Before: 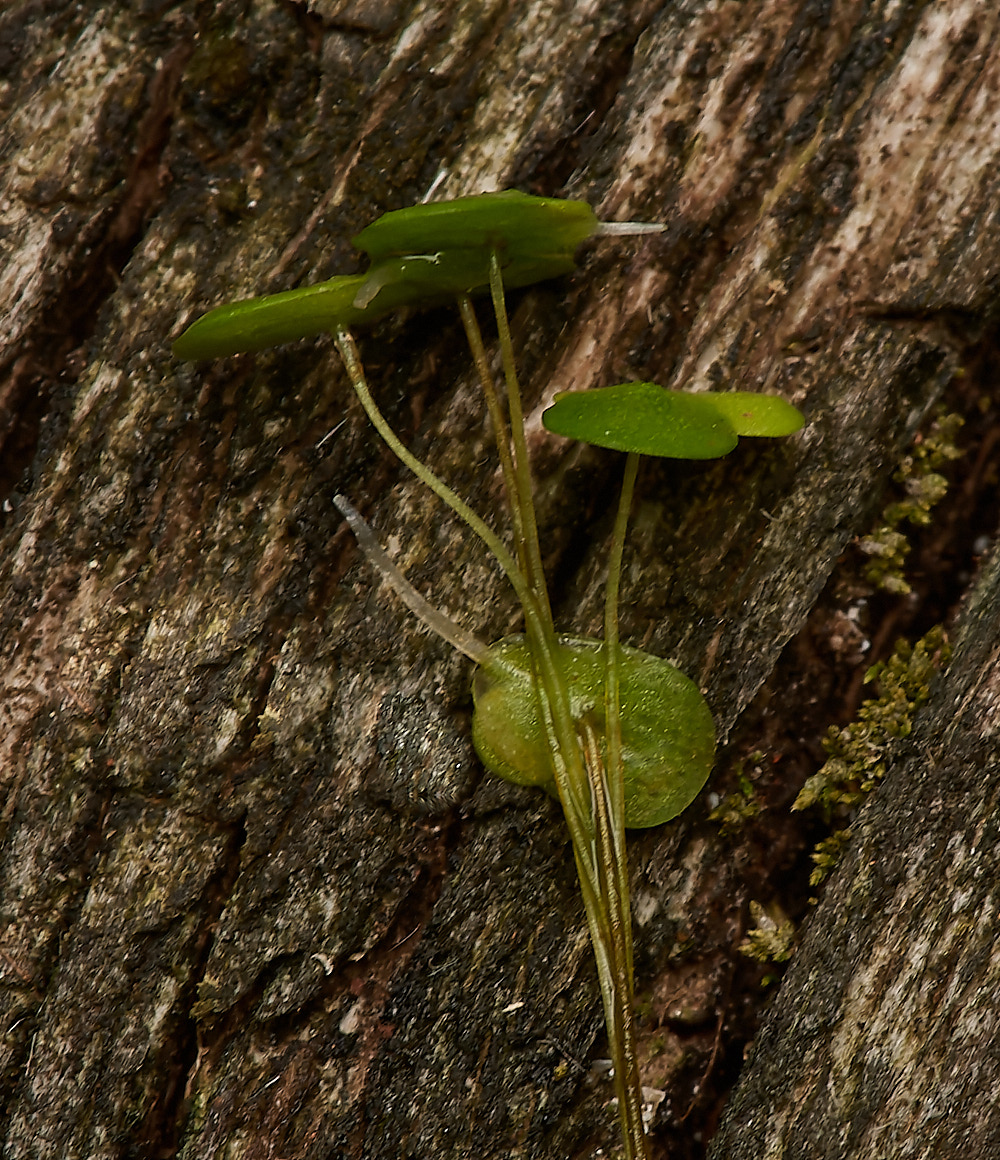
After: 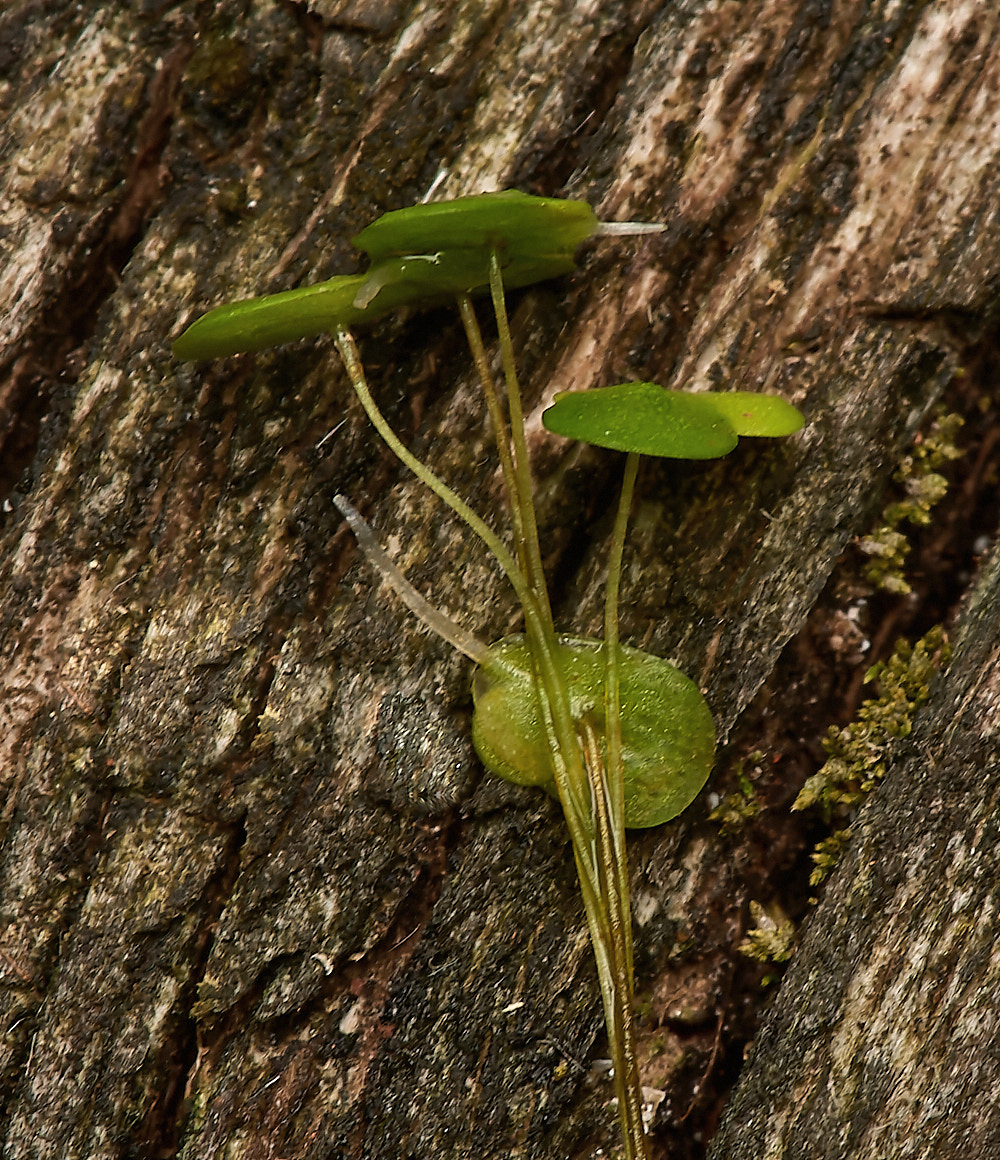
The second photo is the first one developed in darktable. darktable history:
exposure: black level correction 0, exposure 0.7 EV, compensate exposure bias true, compensate highlight preservation false
shadows and highlights: shadows 29.32, highlights -29.32, low approximation 0.01, soften with gaussian
